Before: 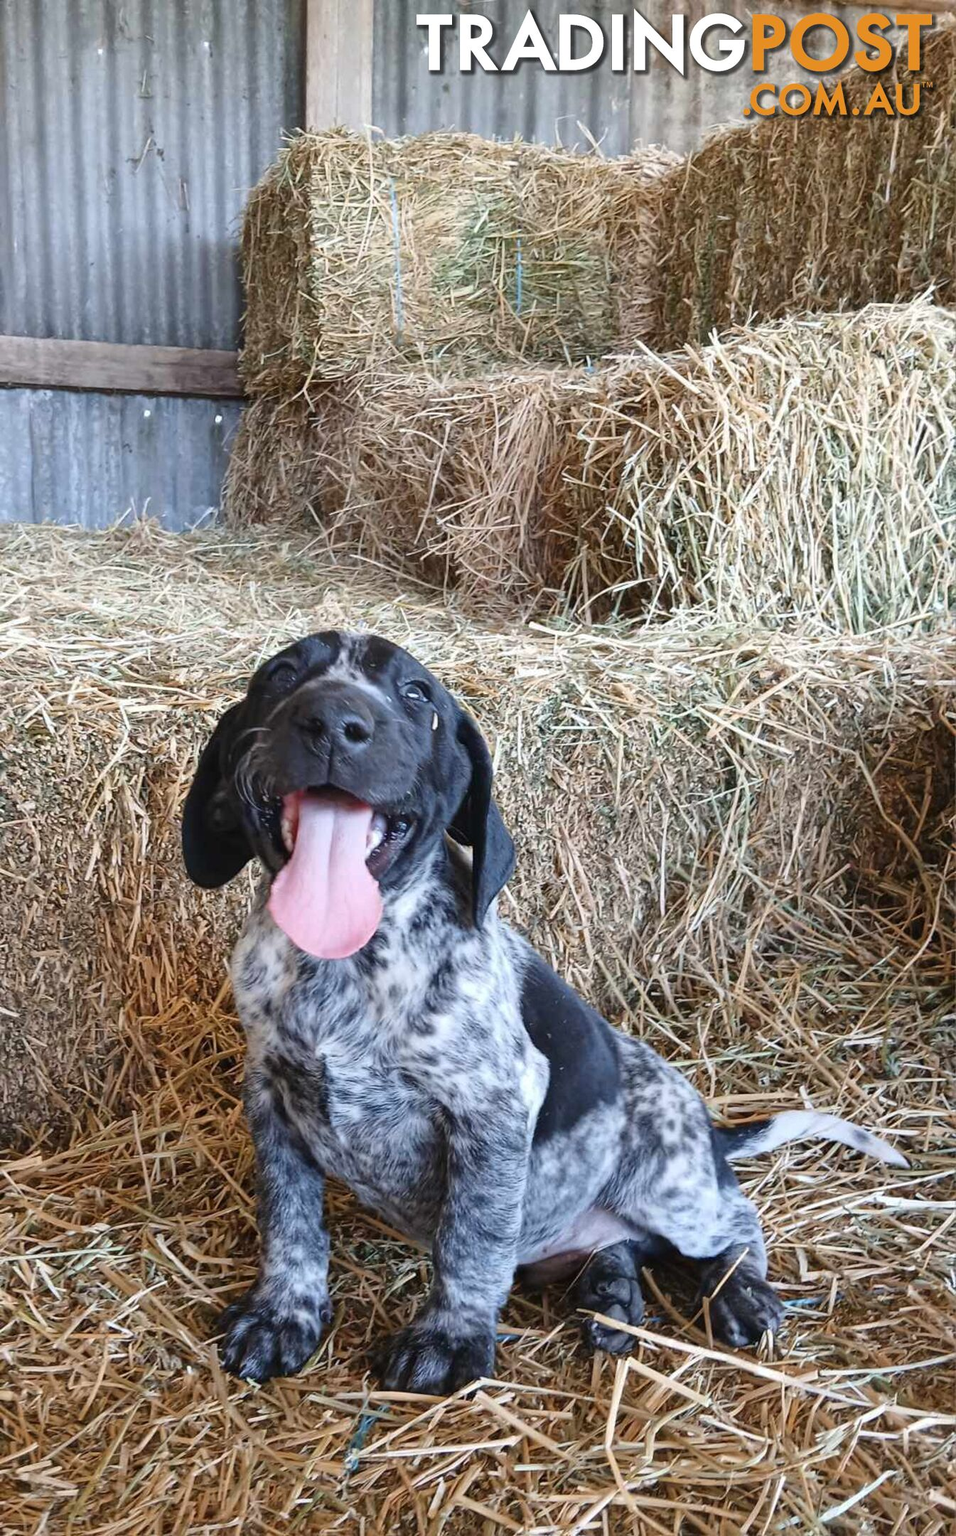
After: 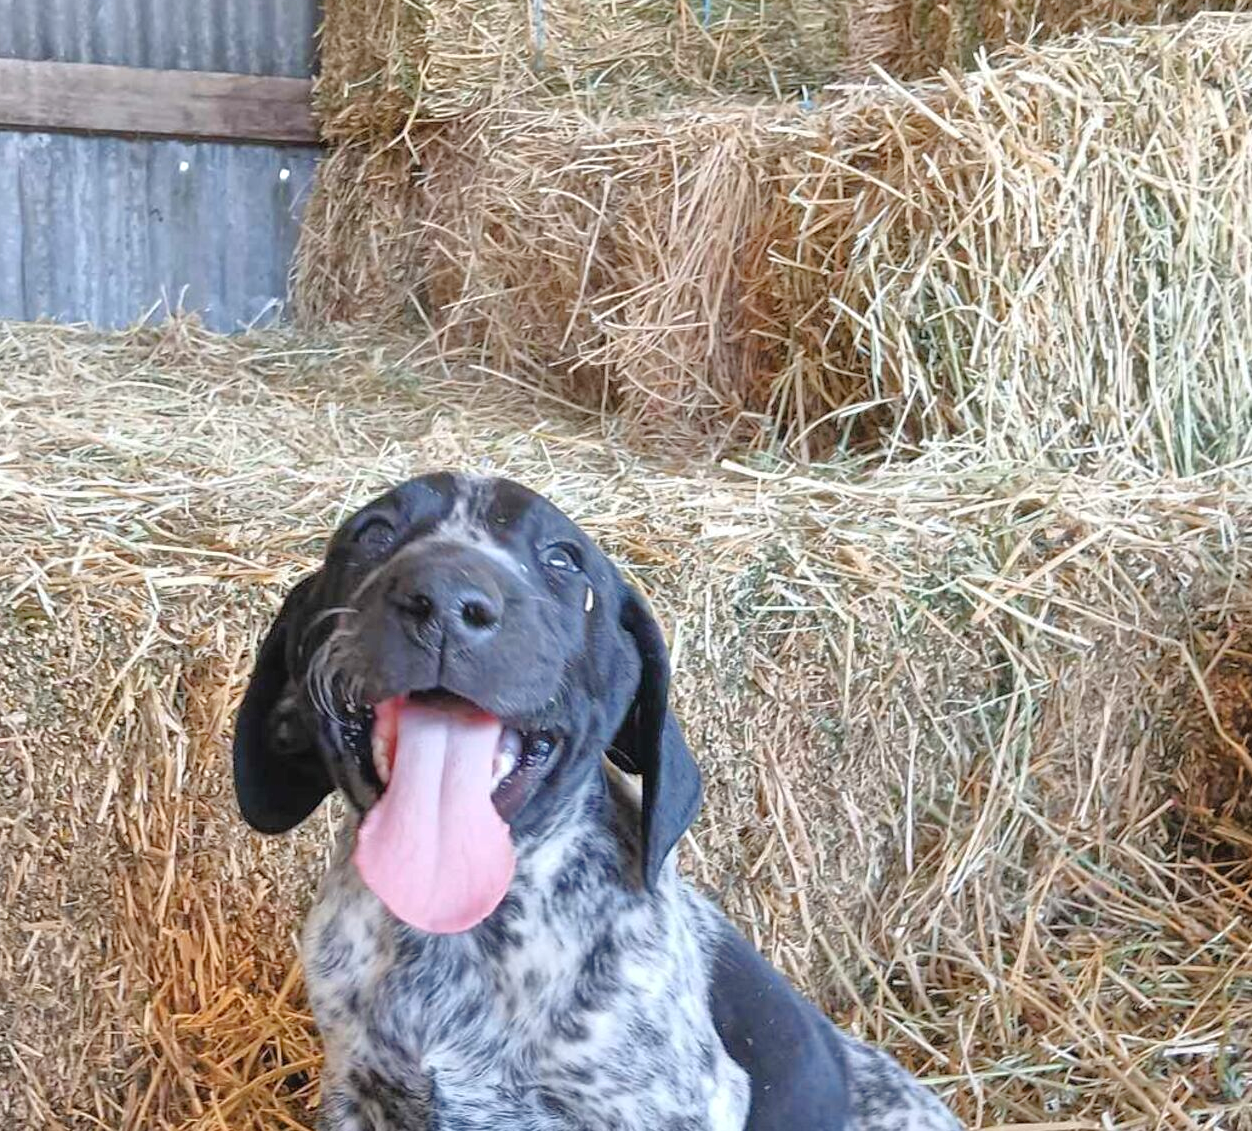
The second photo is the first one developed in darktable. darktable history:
crop: left 1.744%, top 19.225%, right 5.069%, bottom 28.357%
contrast equalizer: y [[0.5, 0.5, 0.472, 0.5, 0.5, 0.5], [0.5 ×6], [0.5 ×6], [0 ×6], [0 ×6]]
tone equalizer: -7 EV 0.15 EV, -6 EV 0.6 EV, -5 EV 1.15 EV, -4 EV 1.33 EV, -3 EV 1.15 EV, -2 EV 0.6 EV, -1 EV 0.15 EV, mask exposure compensation -0.5 EV
